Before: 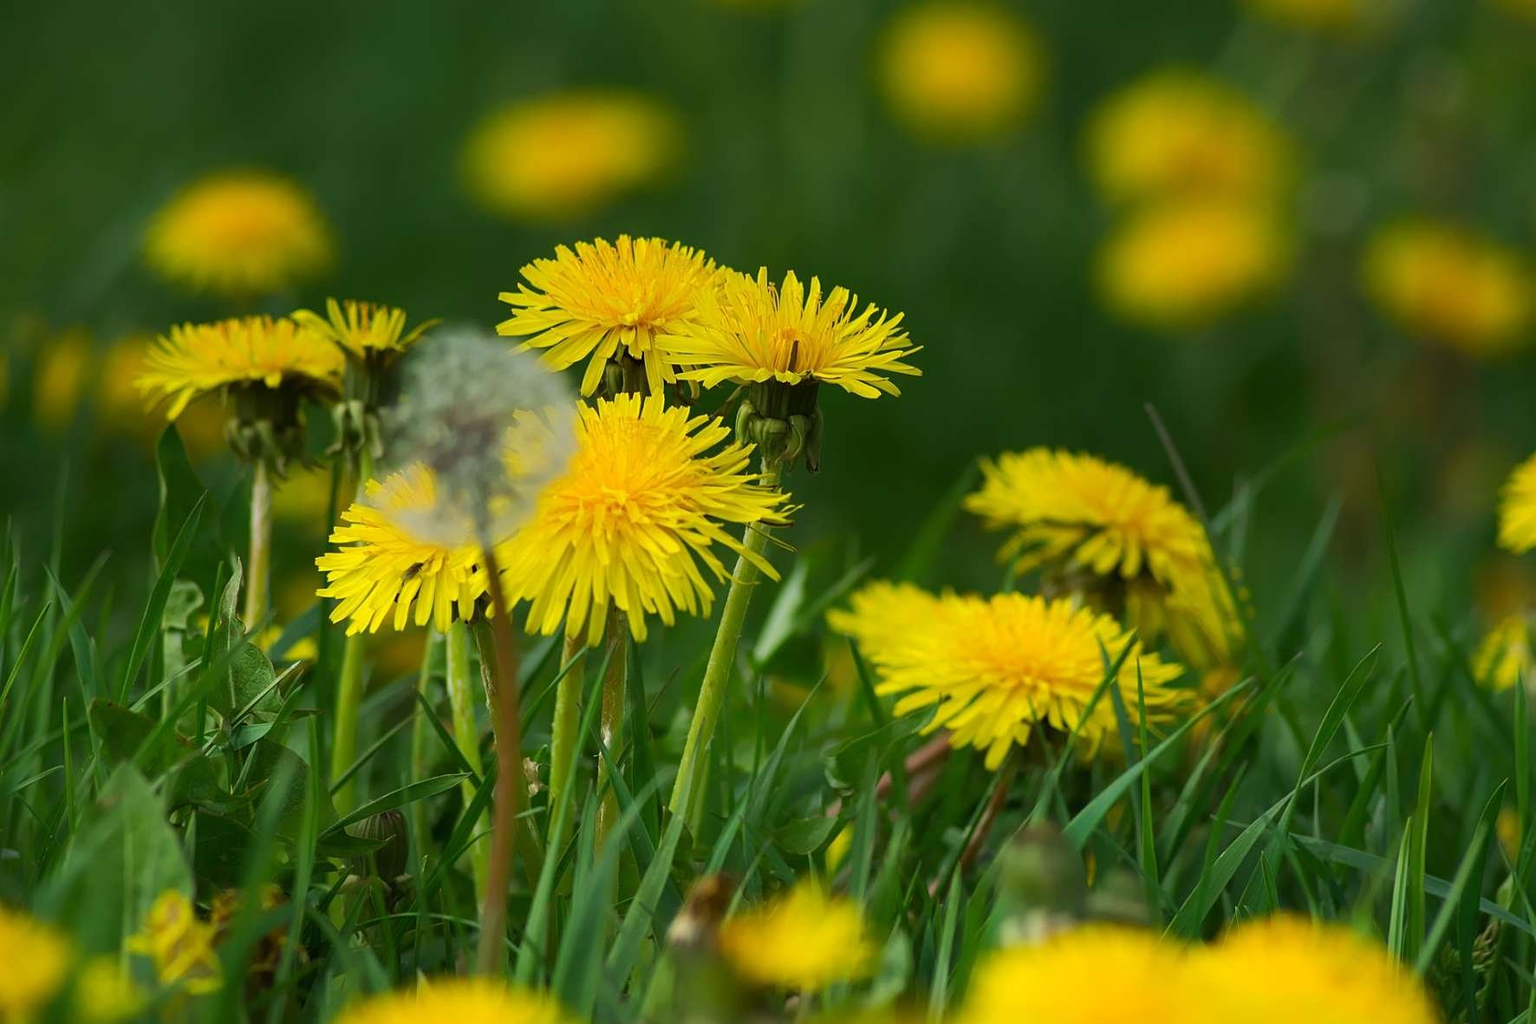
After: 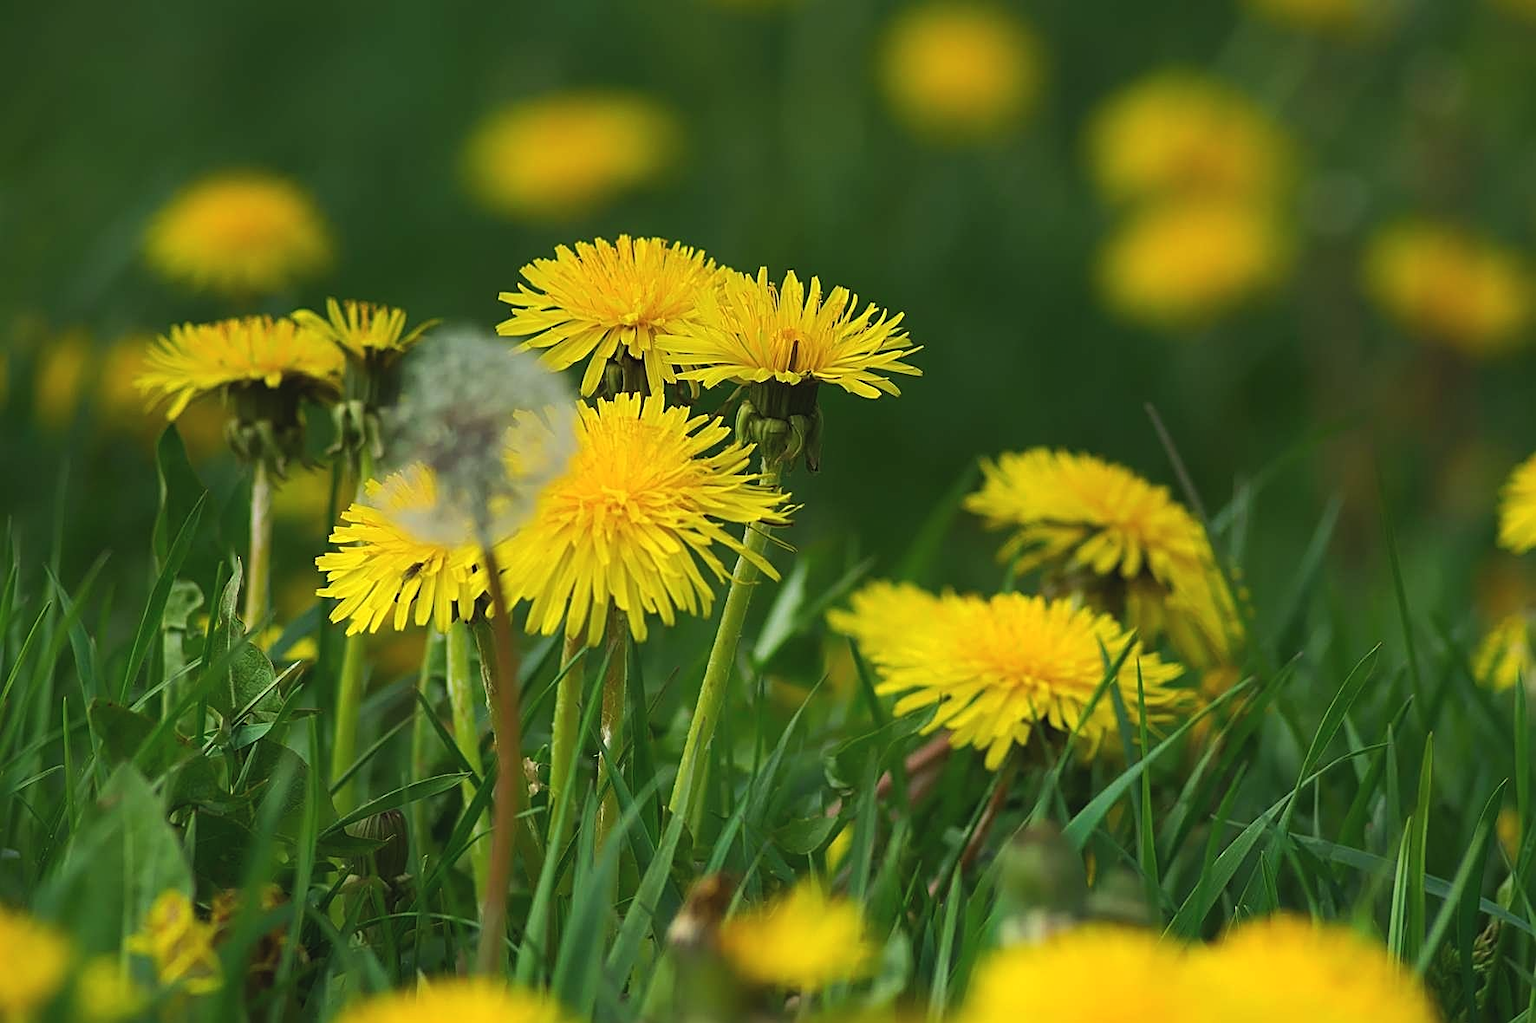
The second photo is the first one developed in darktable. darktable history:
sharpen: on, module defaults
white balance: red 1, blue 1
exposure: black level correction -0.005, exposure 0.054 EV, compensate highlight preservation false
